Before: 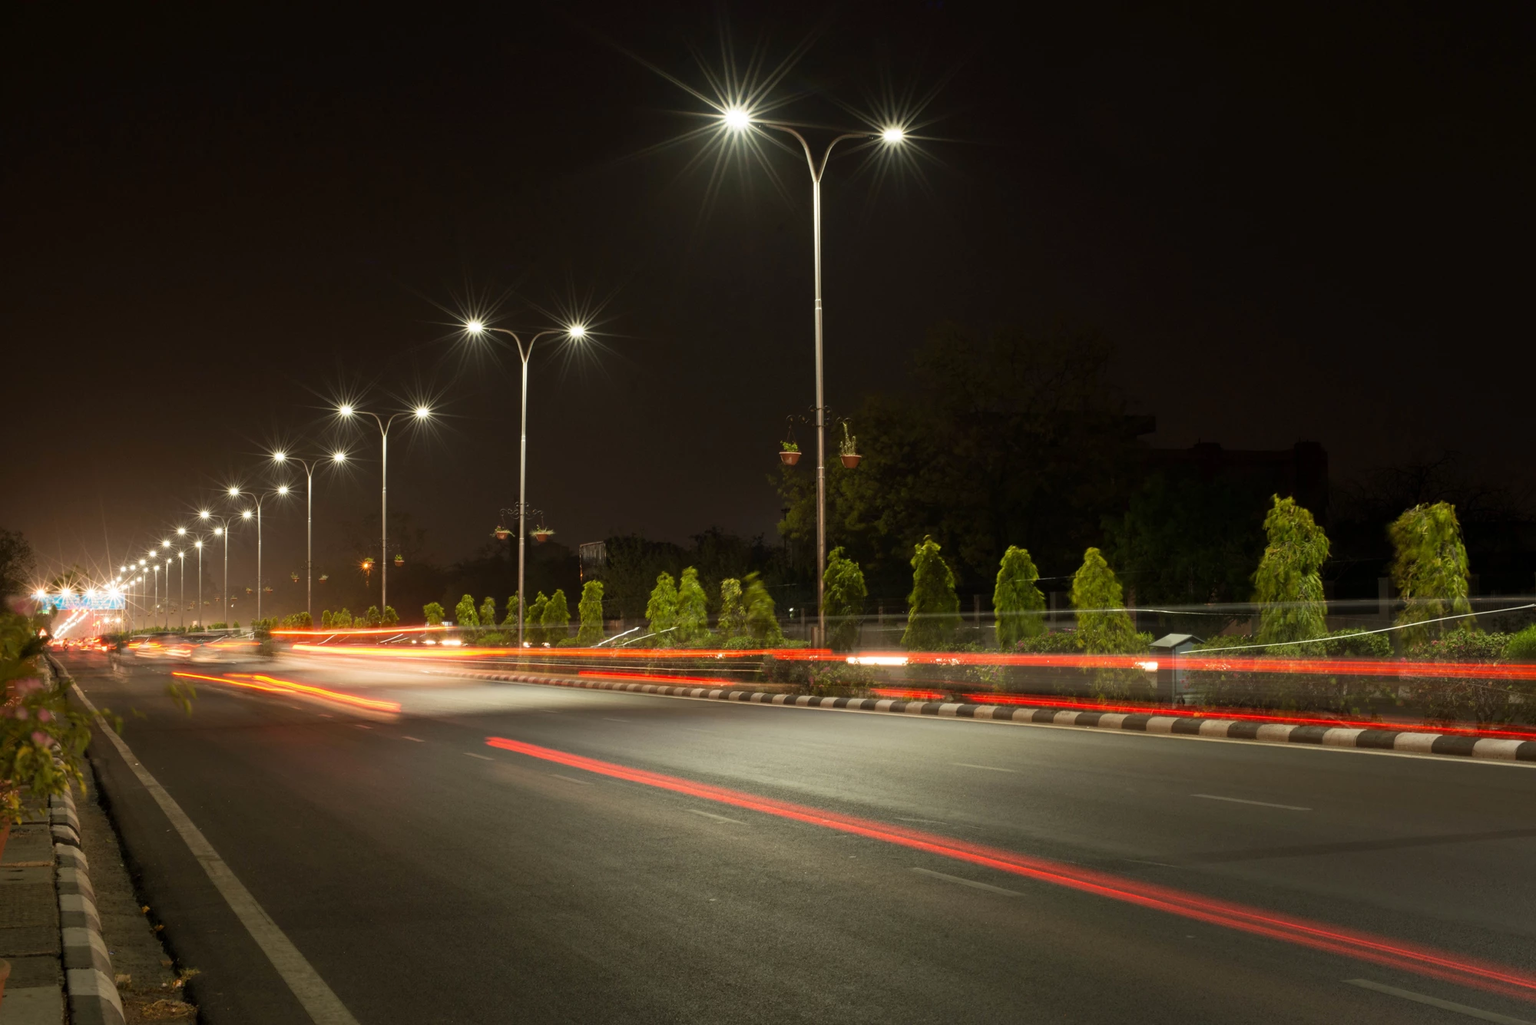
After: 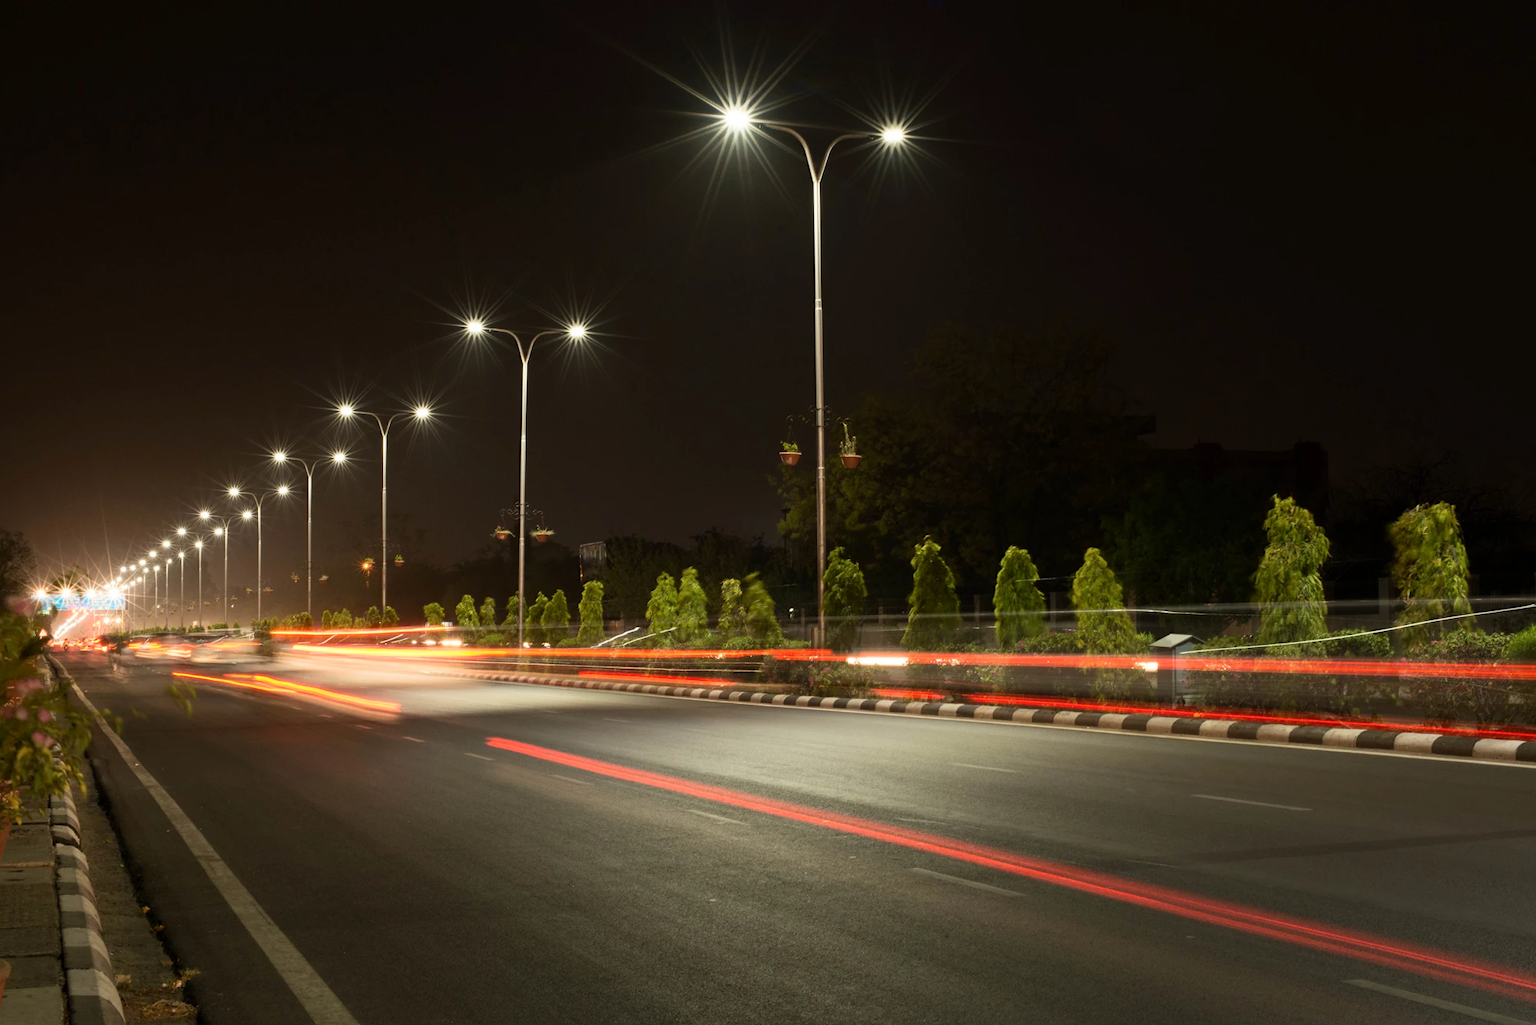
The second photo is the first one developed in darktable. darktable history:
contrast brightness saturation: contrast 0.155, brightness 0.041
